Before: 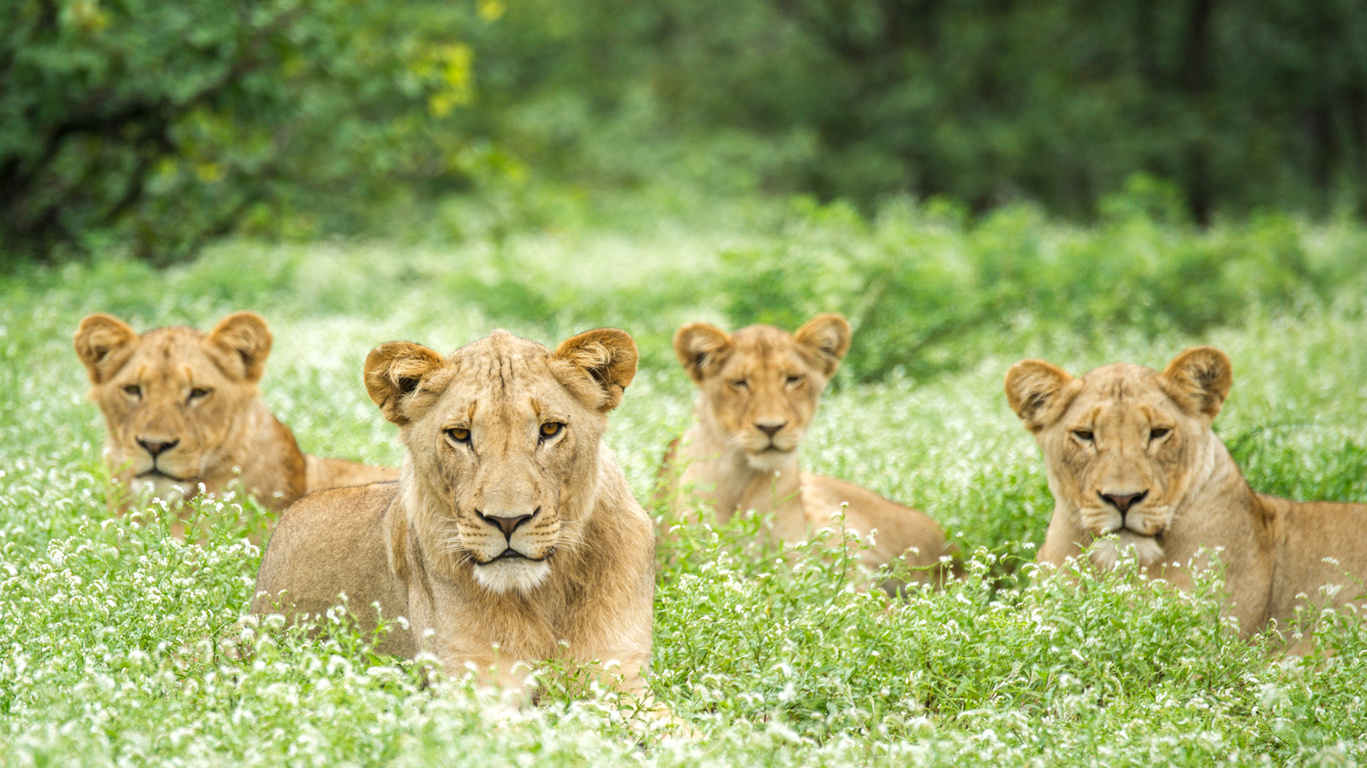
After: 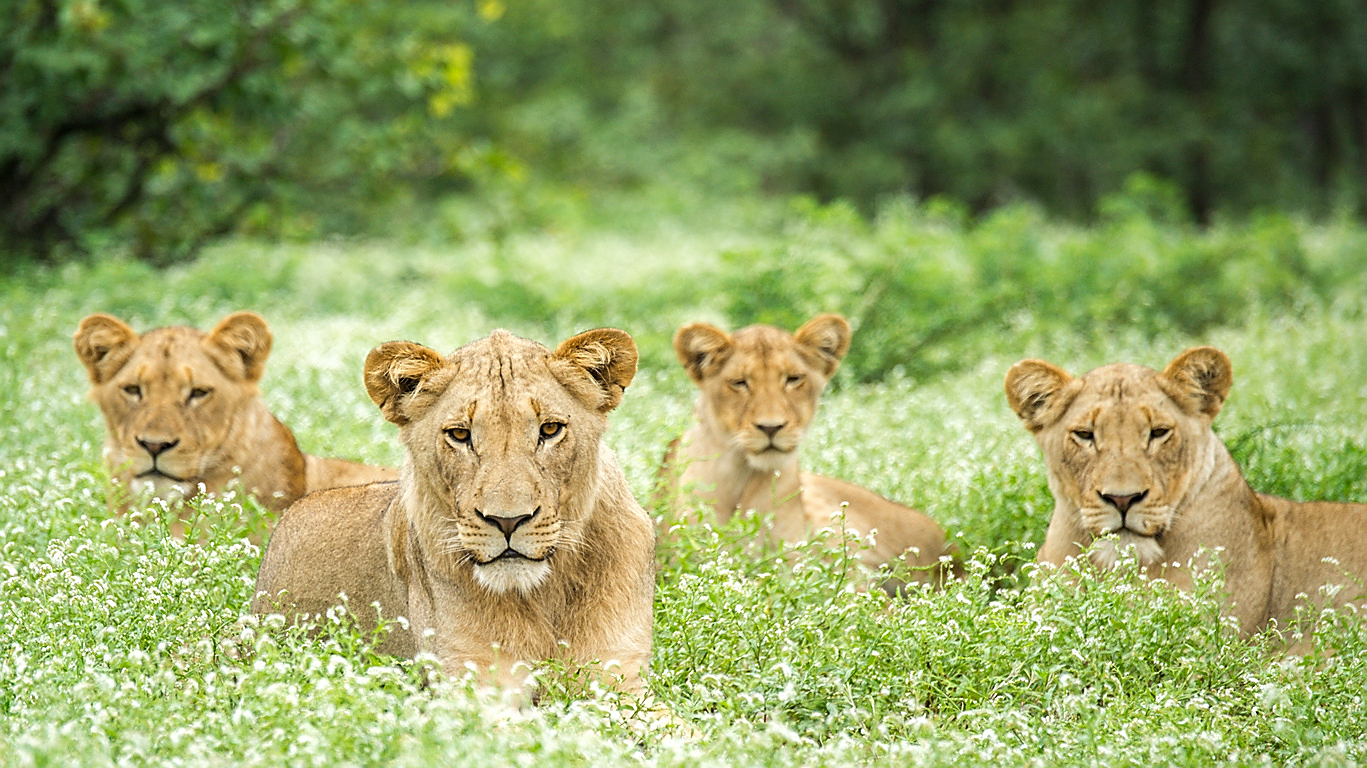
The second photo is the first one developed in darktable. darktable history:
sharpen: radius 1.392, amount 1.232, threshold 0.667
